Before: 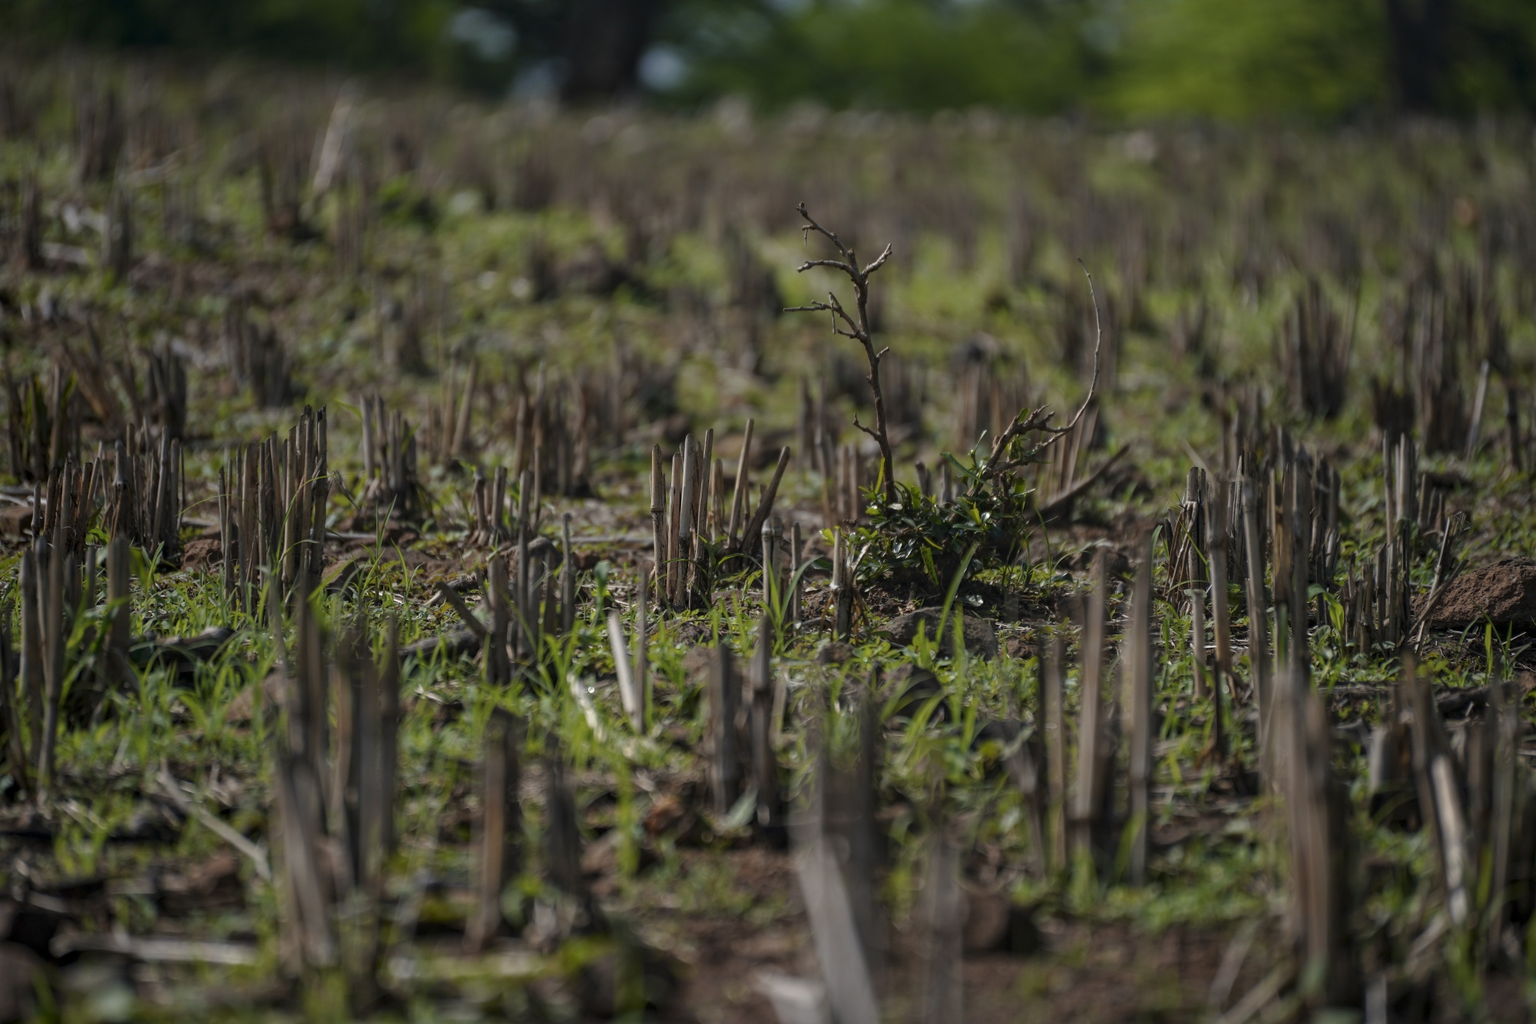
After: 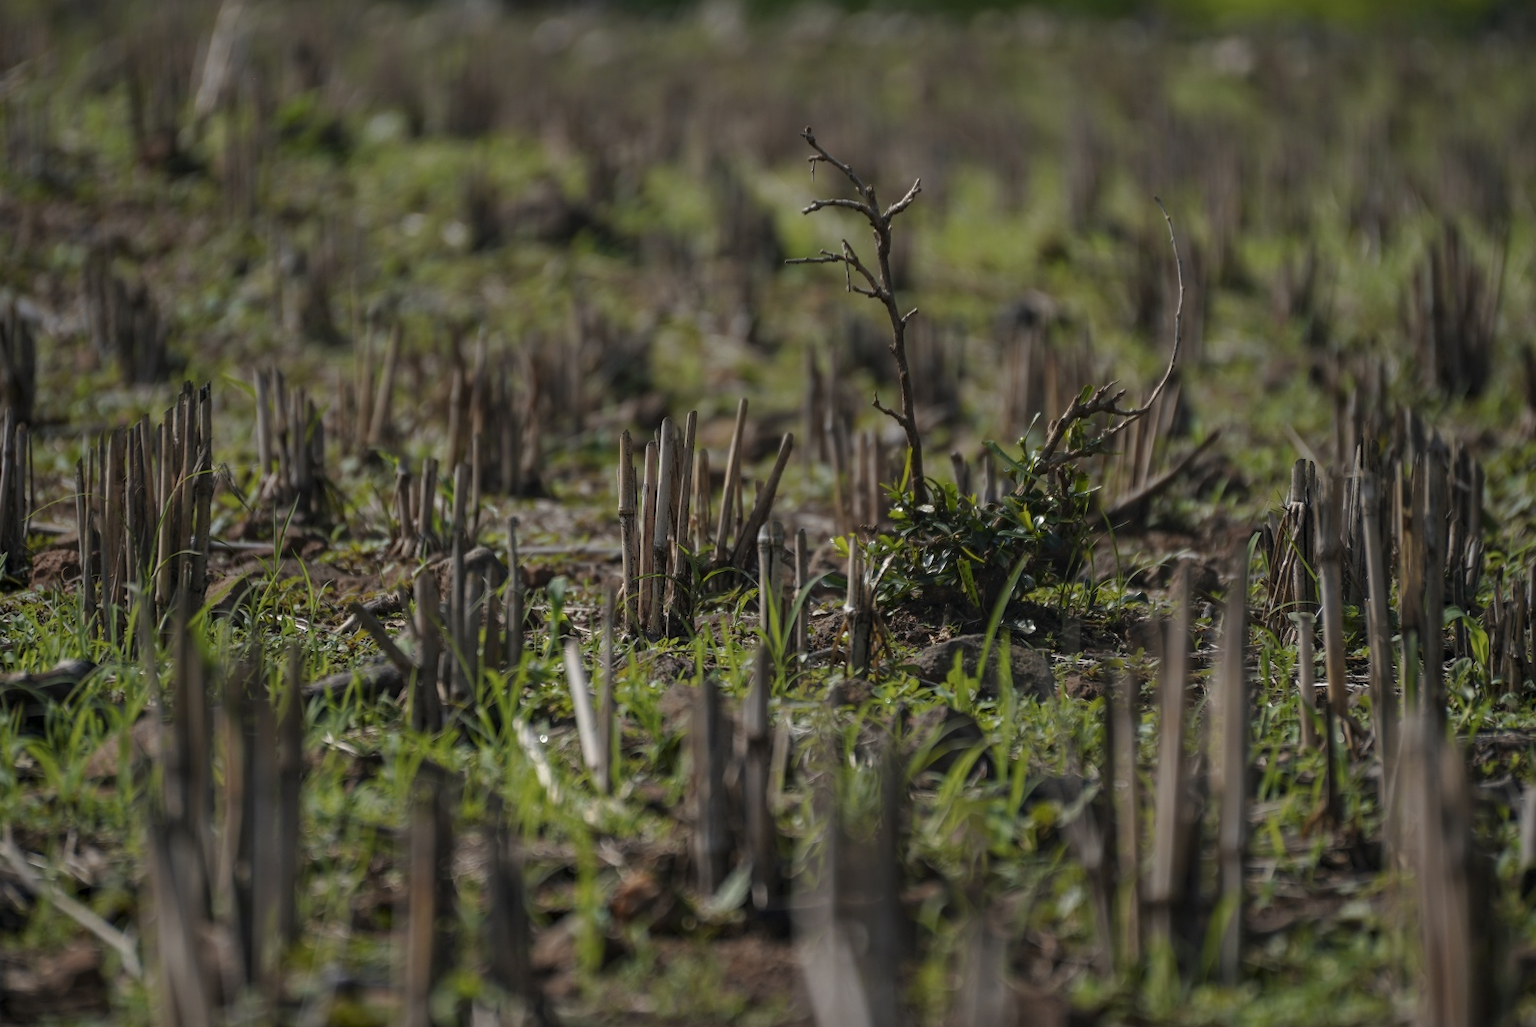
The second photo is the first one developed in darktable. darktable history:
crop and rotate: left 10.335%, top 9.968%, right 9.987%, bottom 9.993%
